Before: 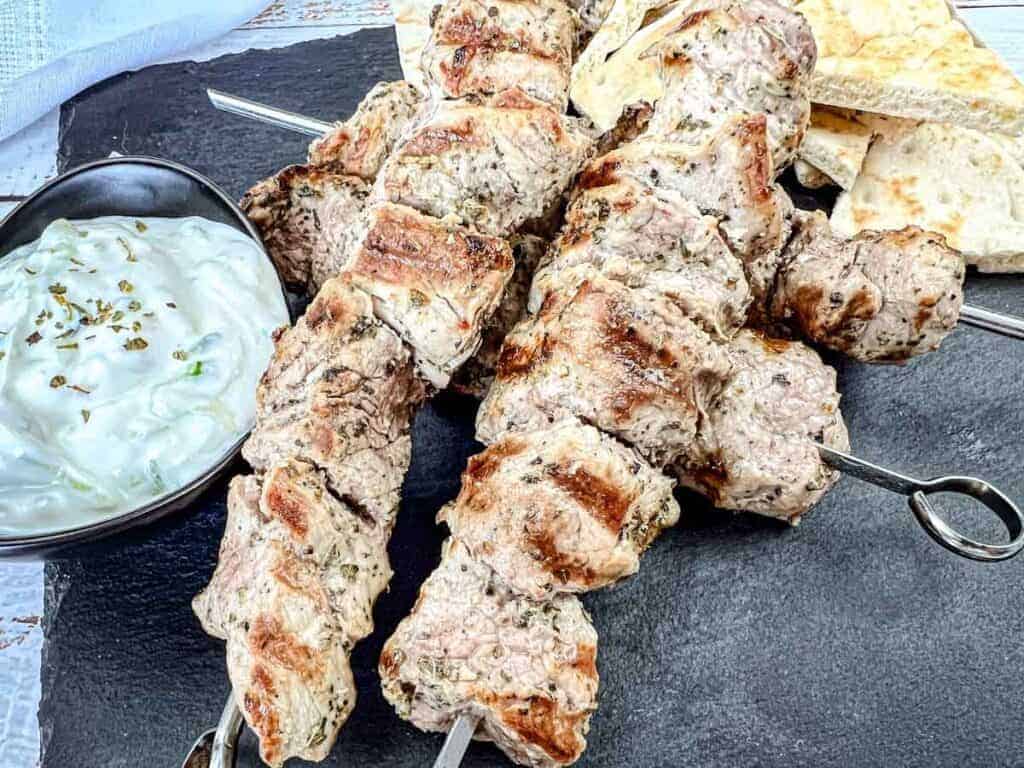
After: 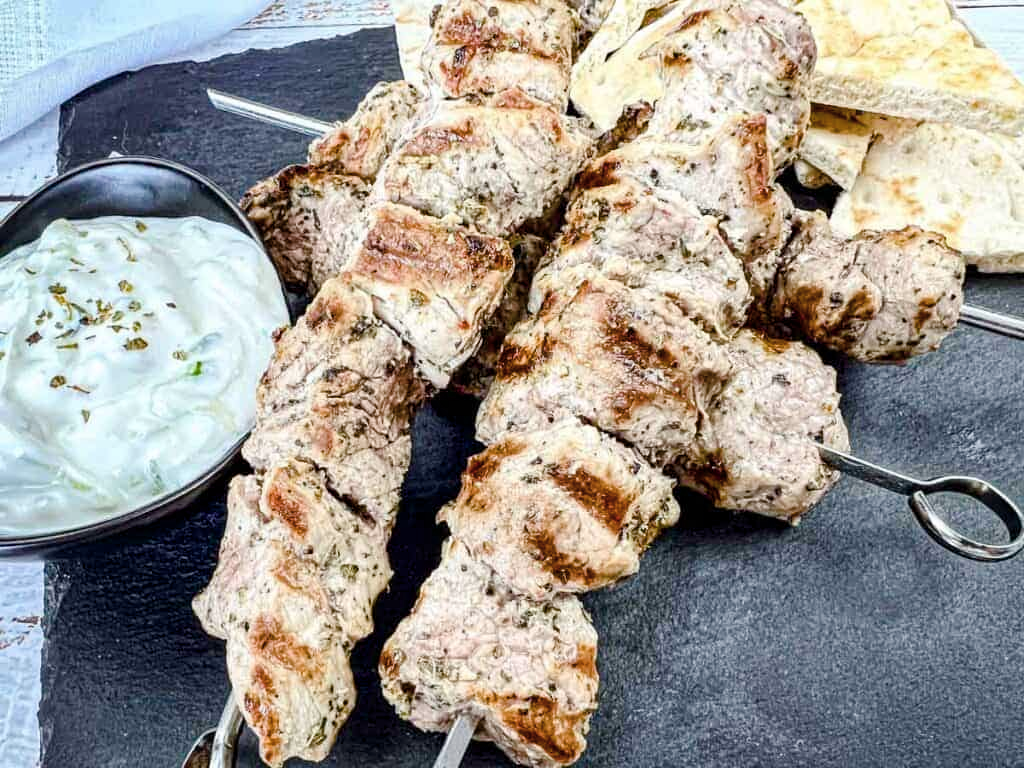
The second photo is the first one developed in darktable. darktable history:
color balance rgb: perceptual saturation grading › global saturation 39.676%, perceptual saturation grading › highlights -25.9%, perceptual saturation grading › mid-tones 35.095%, perceptual saturation grading › shadows 36.175%, global vibrance 20%
contrast brightness saturation: contrast 0.099, saturation -0.304
